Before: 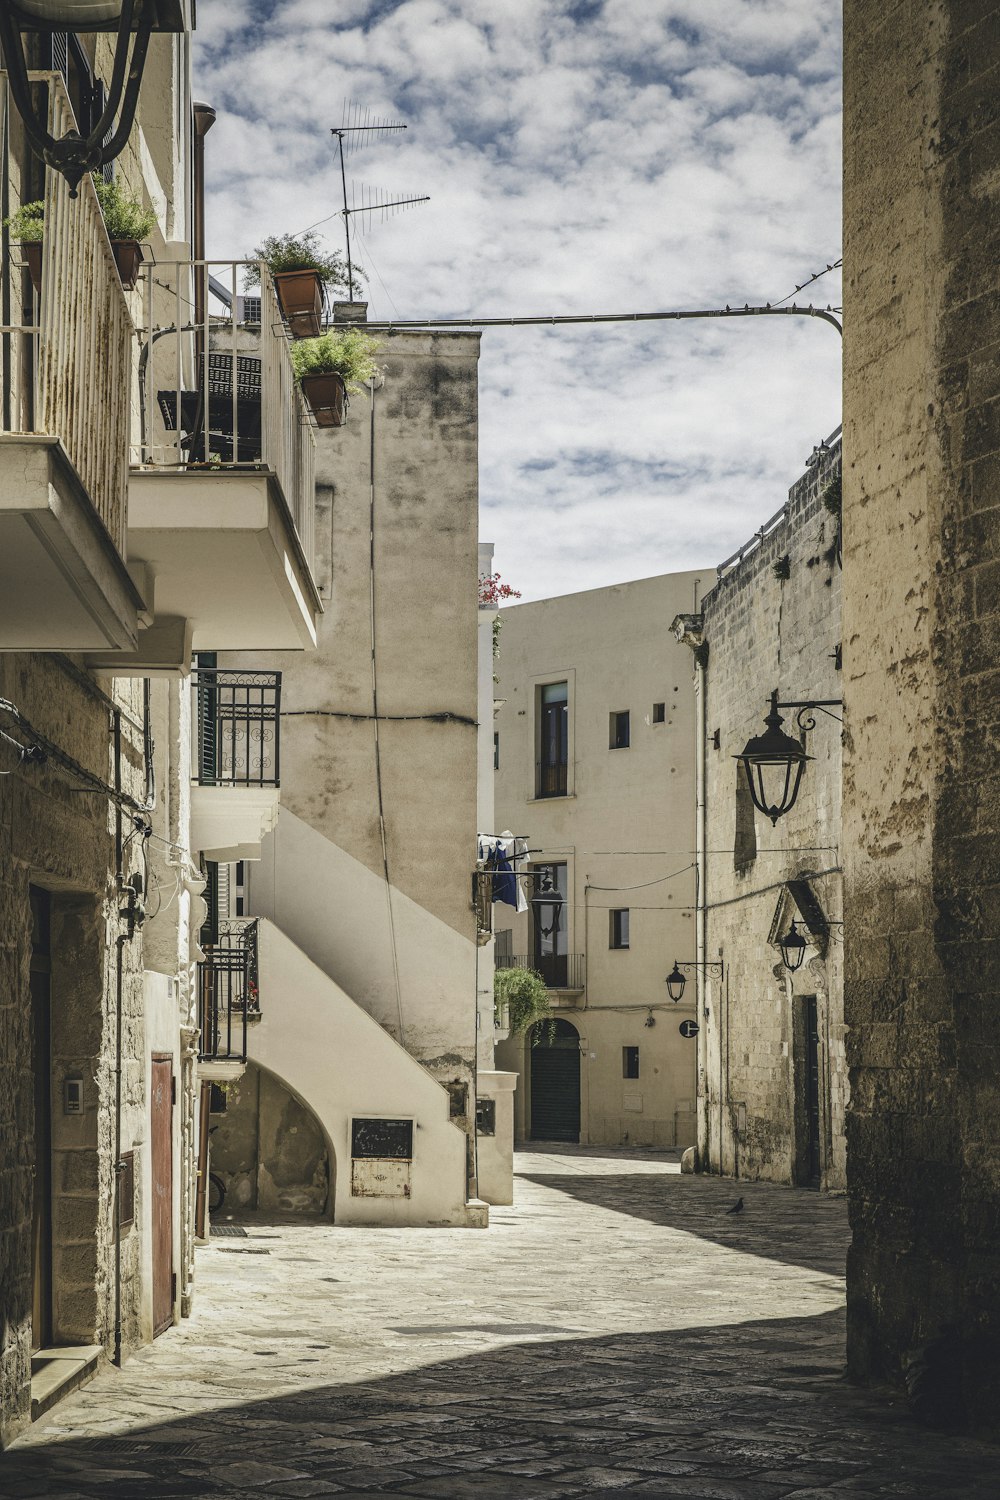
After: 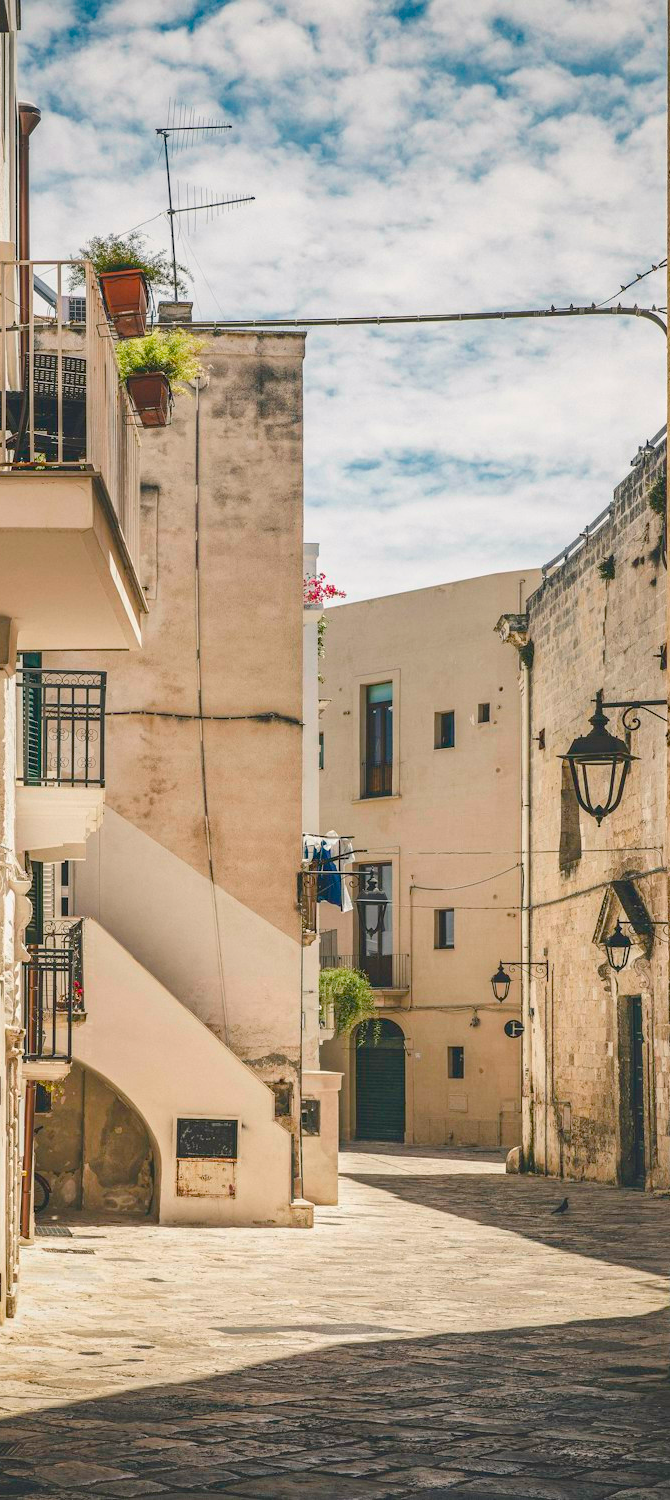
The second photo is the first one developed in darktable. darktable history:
color balance rgb: highlights gain › chroma 0.69%, highlights gain › hue 55.6°, perceptual saturation grading › global saturation 25.738%, global vibrance 20%
crop and rotate: left 17.557%, right 15.429%
